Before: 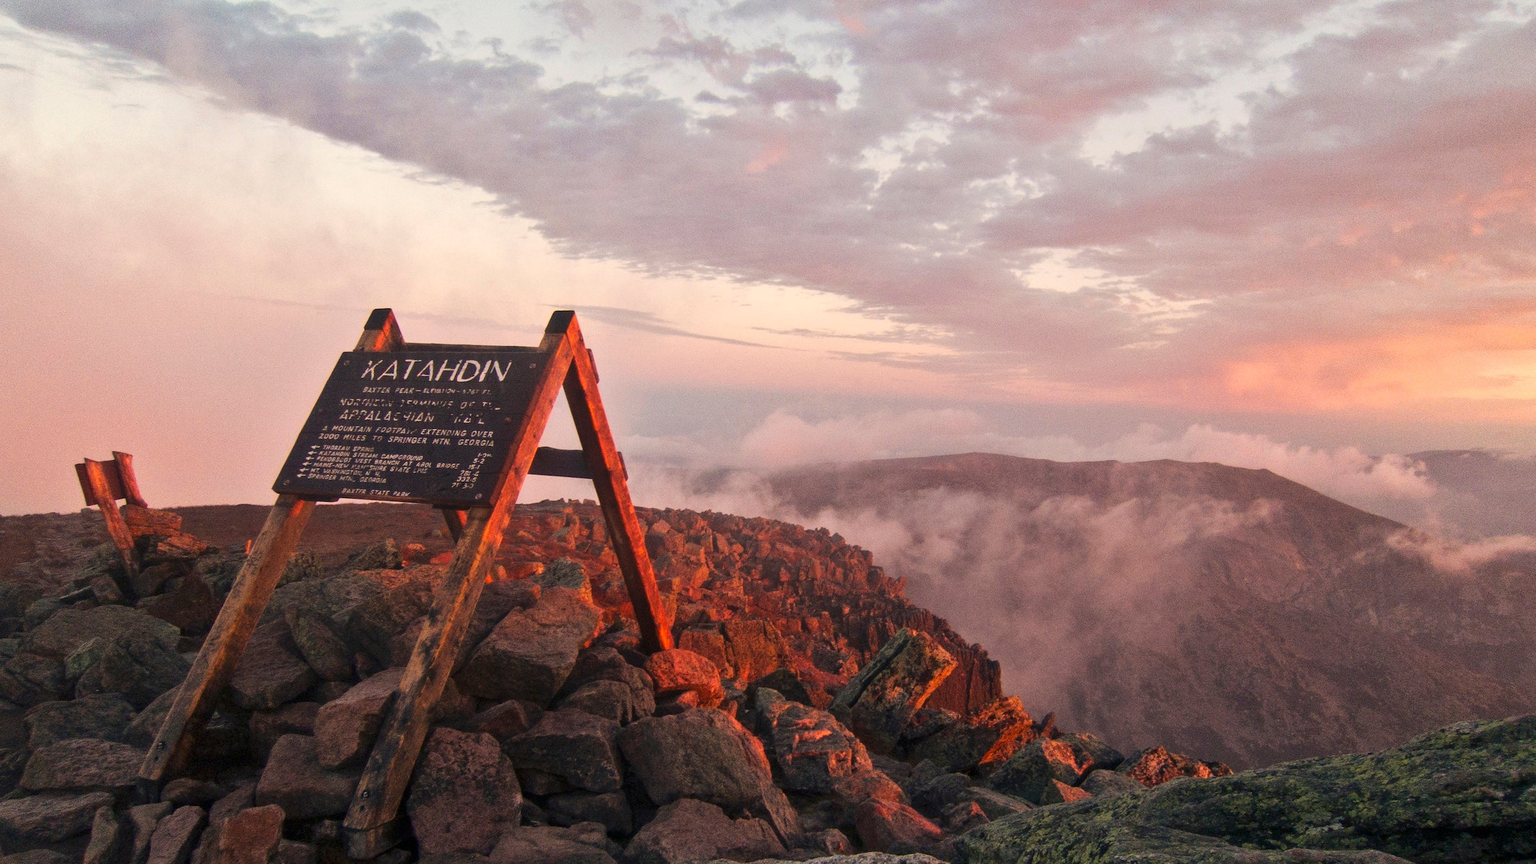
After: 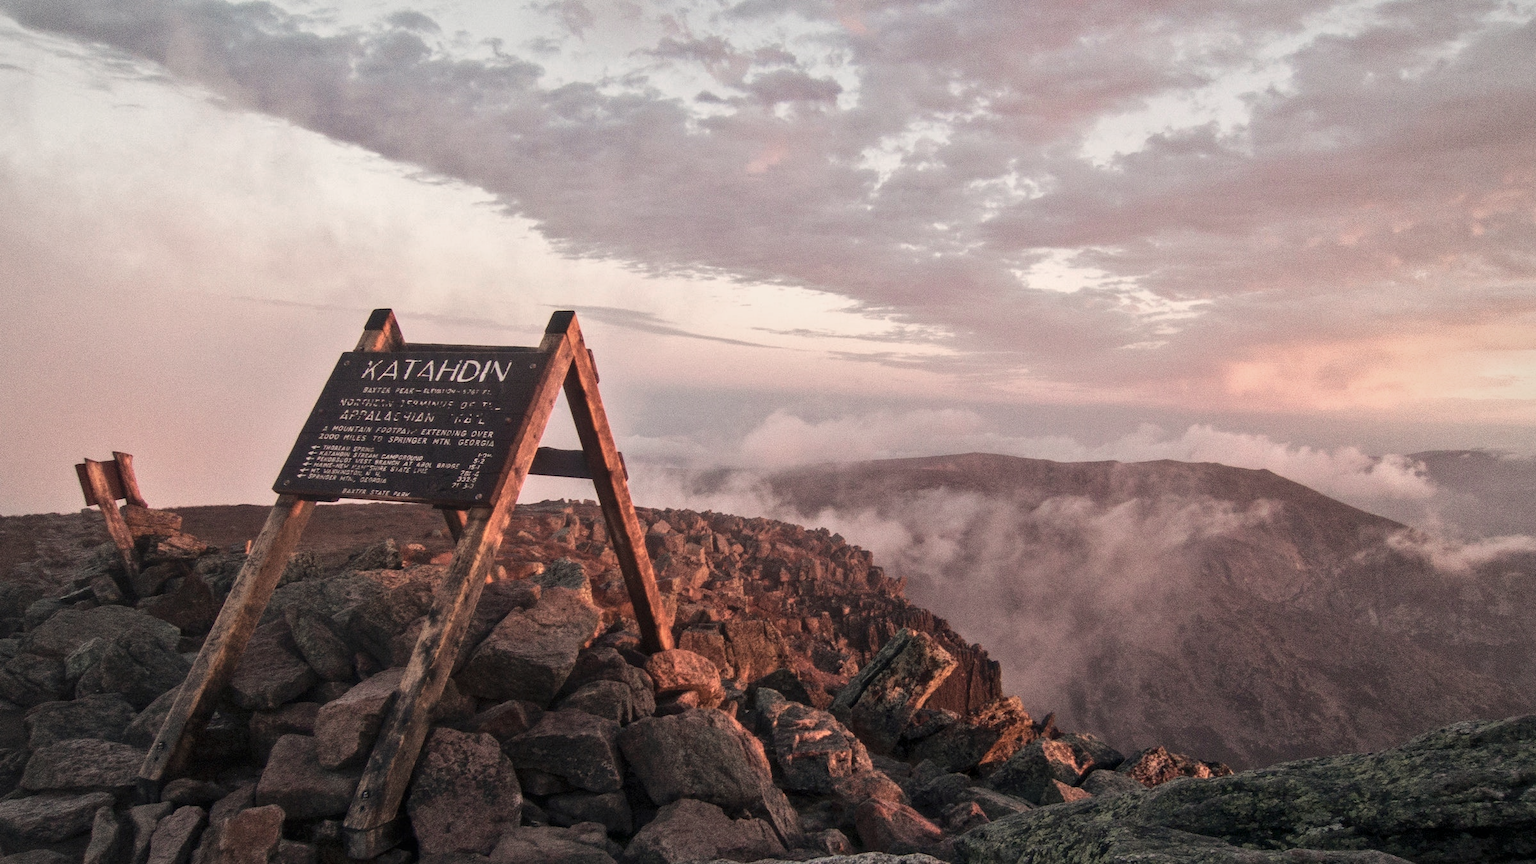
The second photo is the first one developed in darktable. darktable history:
vignetting: fall-off radius 63.91%, brightness -0.279
local contrast: on, module defaults
color balance rgb: highlights gain › chroma 0.137%, highlights gain › hue 329.73°, perceptual saturation grading › global saturation 0.947%
contrast brightness saturation: contrast -0.068, brightness -0.035, saturation -0.114
color zones: curves: ch0 [(0, 0.559) (0.153, 0.551) (0.229, 0.5) (0.429, 0.5) (0.571, 0.5) (0.714, 0.5) (0.857, 0.5) (1, 0.559)]; ch1 [(0, 0.417) (0.112, 0.336) (0.213, 0.26) (0.429, 0.34) (0.571, 0.35) (0.683, 0.331) (0.857, 0.344) (1, 0.417)]
